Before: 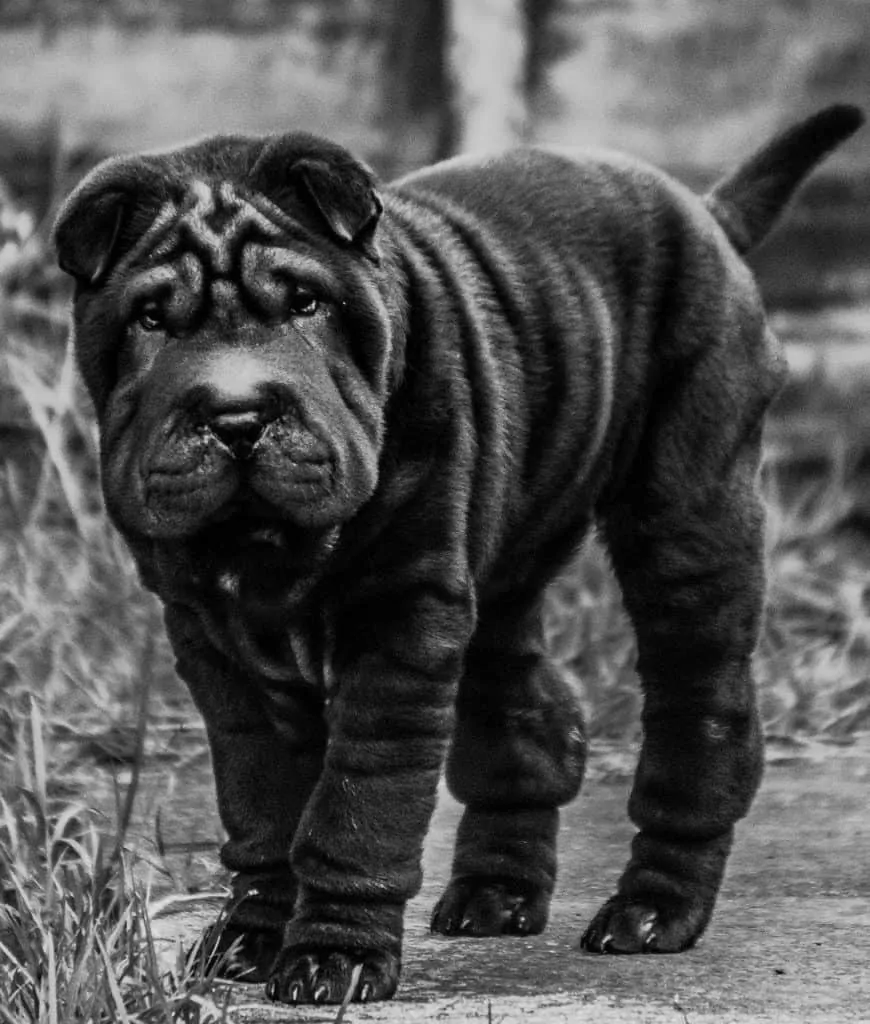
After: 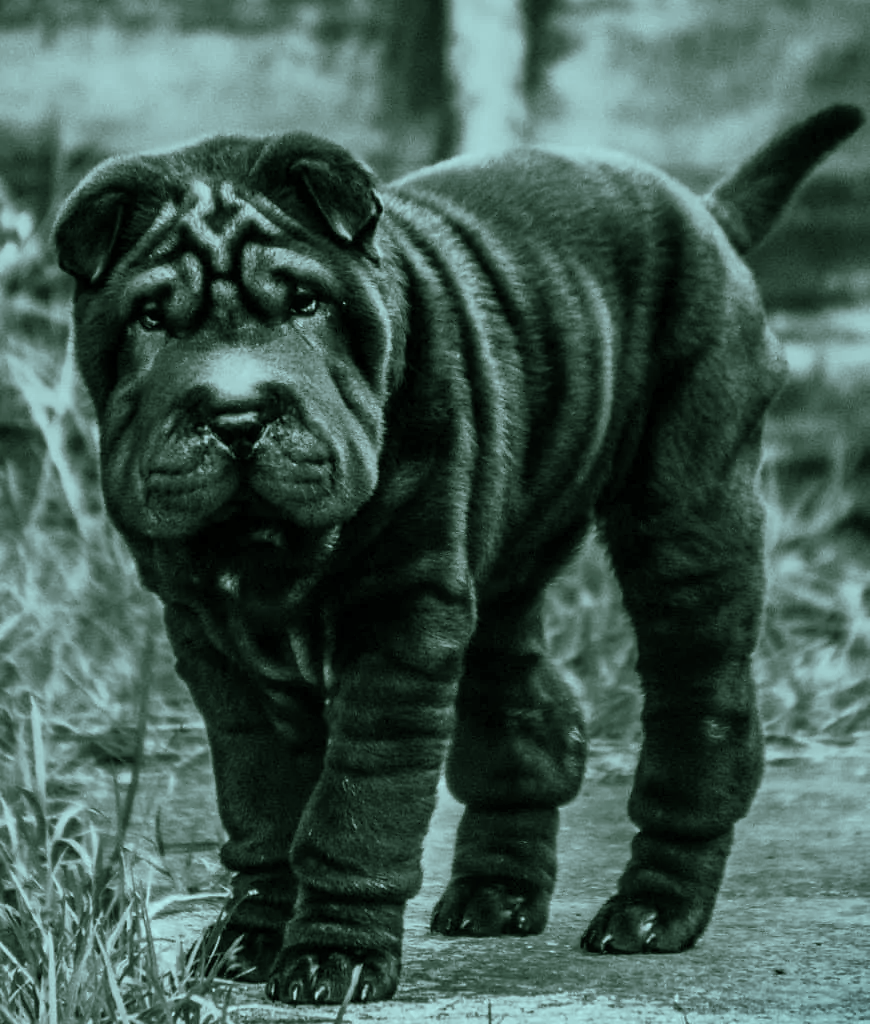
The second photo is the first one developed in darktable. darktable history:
shadows and highlights: shadows 19.13, highlights -83.41, soften with gaussian
color balance rgb: shadows lift › chroma 11.71%, shadows lift › hue 133.46°, highlights gain › chroma 4%, highlights gain › hue 200.2°, perceptual saturation grading › global saturation 18.05%
